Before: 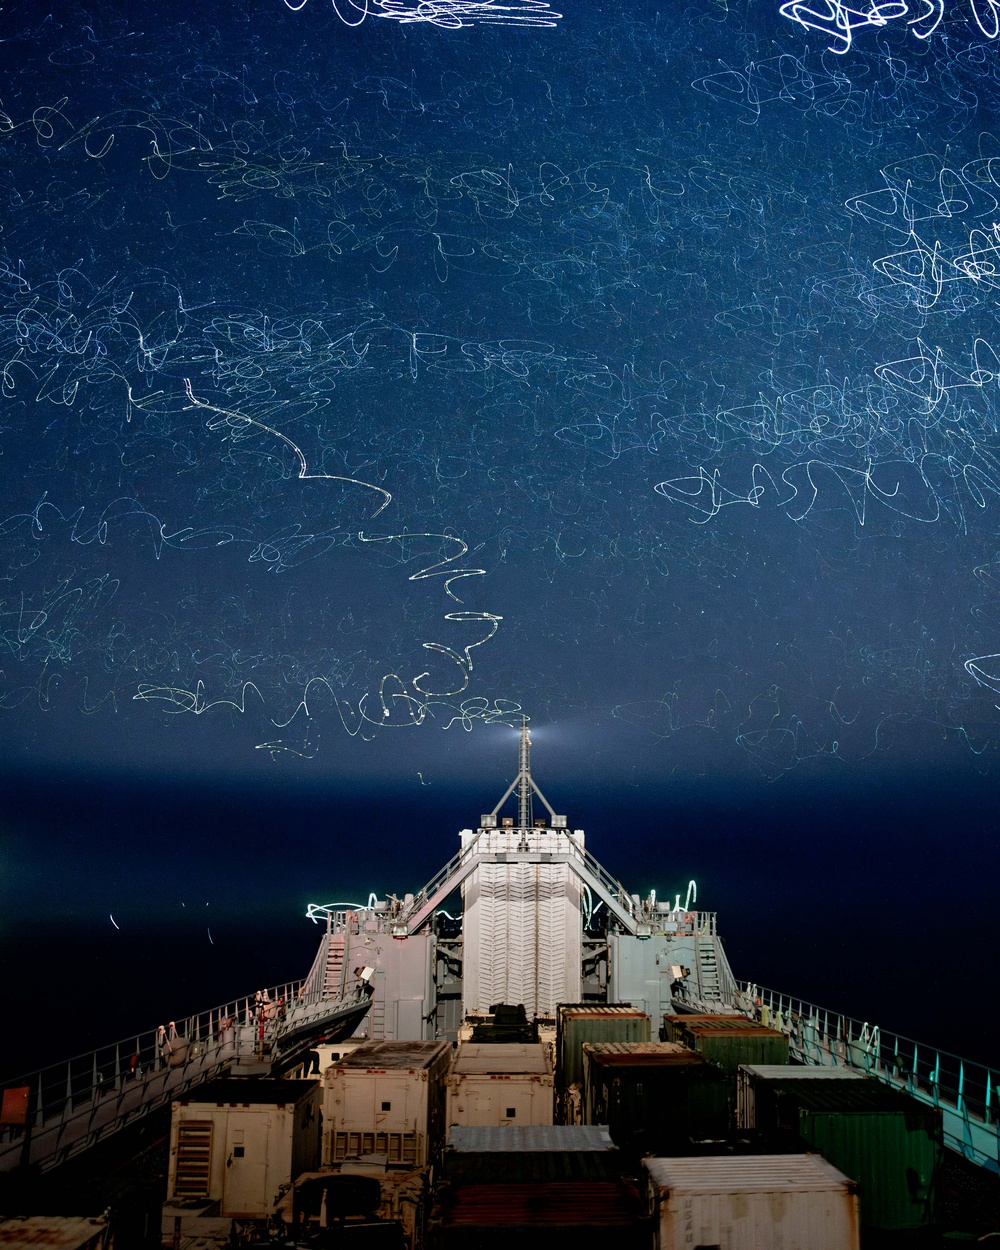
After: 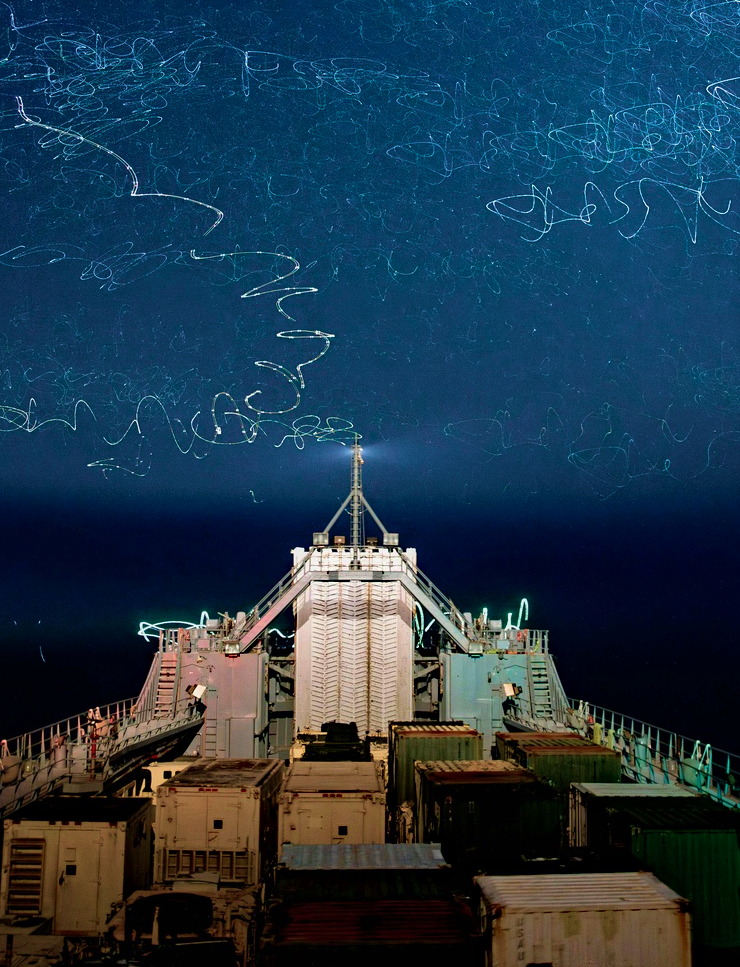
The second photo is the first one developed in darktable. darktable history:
haze removal: strength 0.413, compatibility mode true, adaptive false
crop: left 16.825%, top 22.617%, right 9.084%
velvia: strength 75%
contrast brightness saturation: saturation -0.026
